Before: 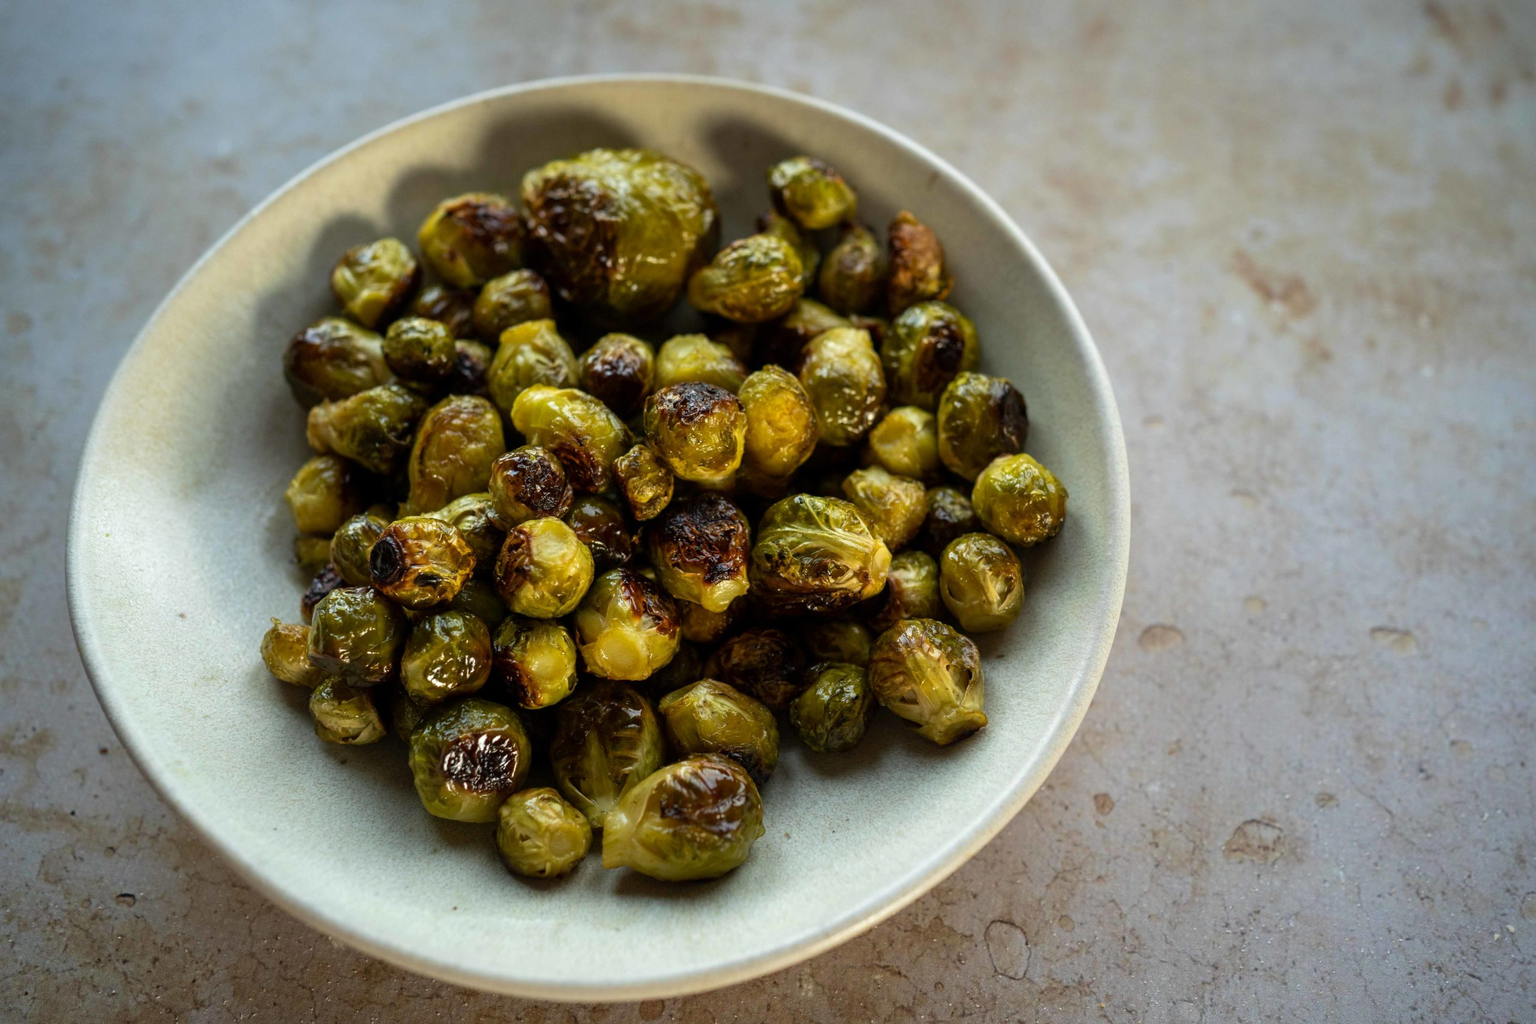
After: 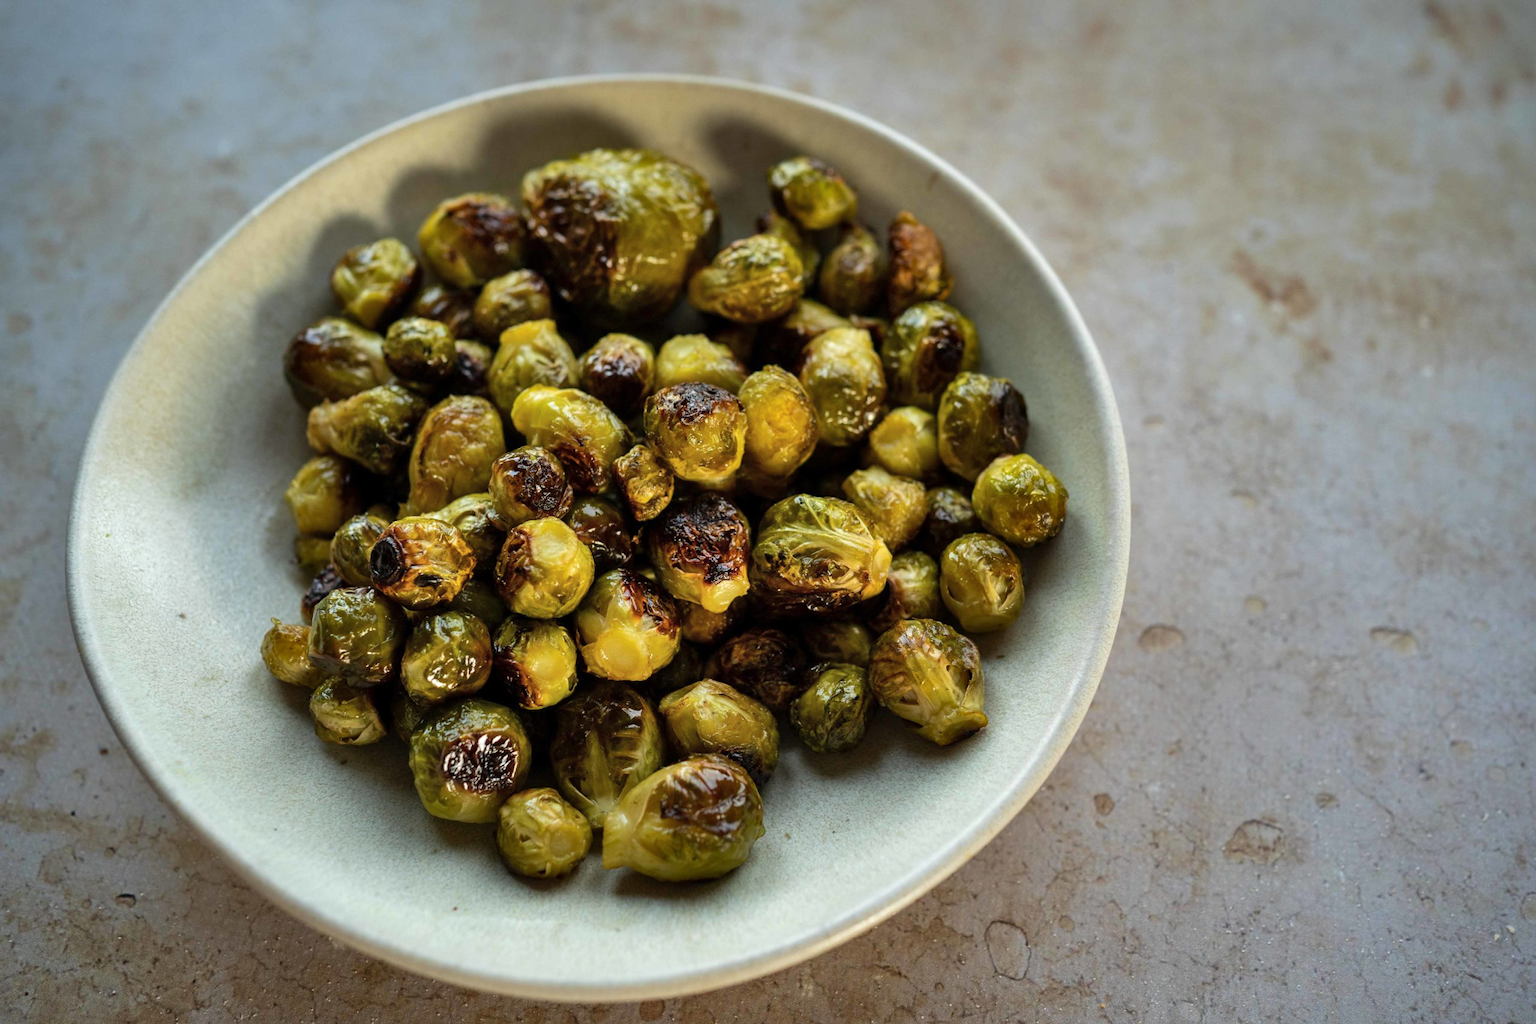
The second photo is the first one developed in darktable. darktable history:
exposure: compensate highlight preservation false
shadows and highlights: shadows 60, soften with gaussian
